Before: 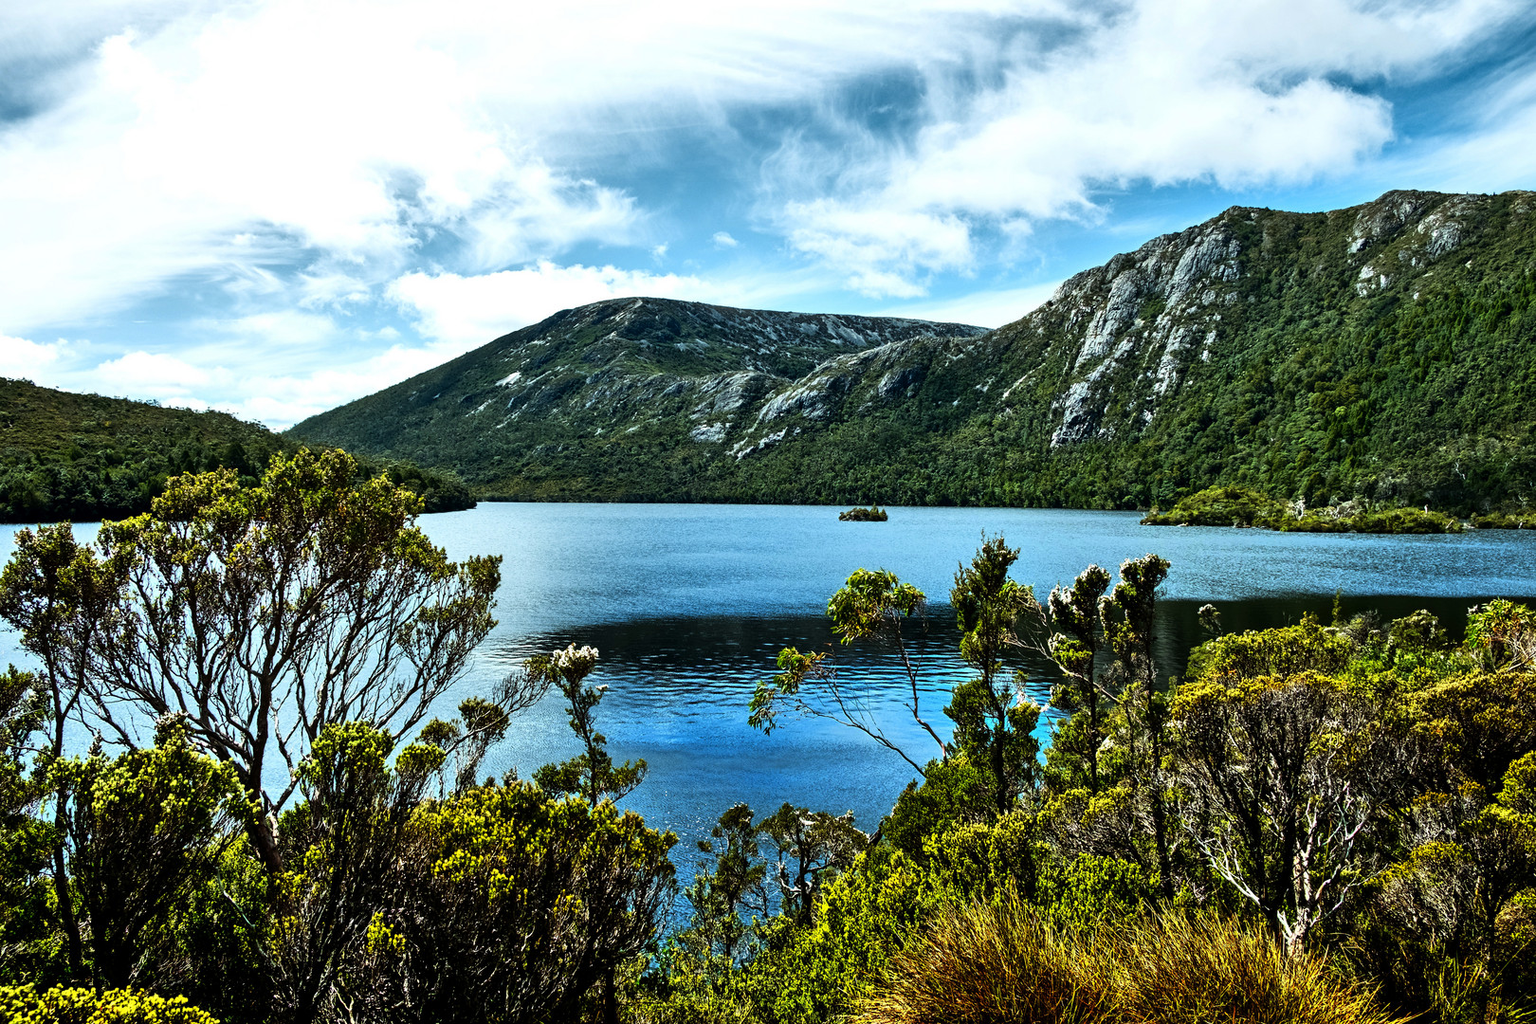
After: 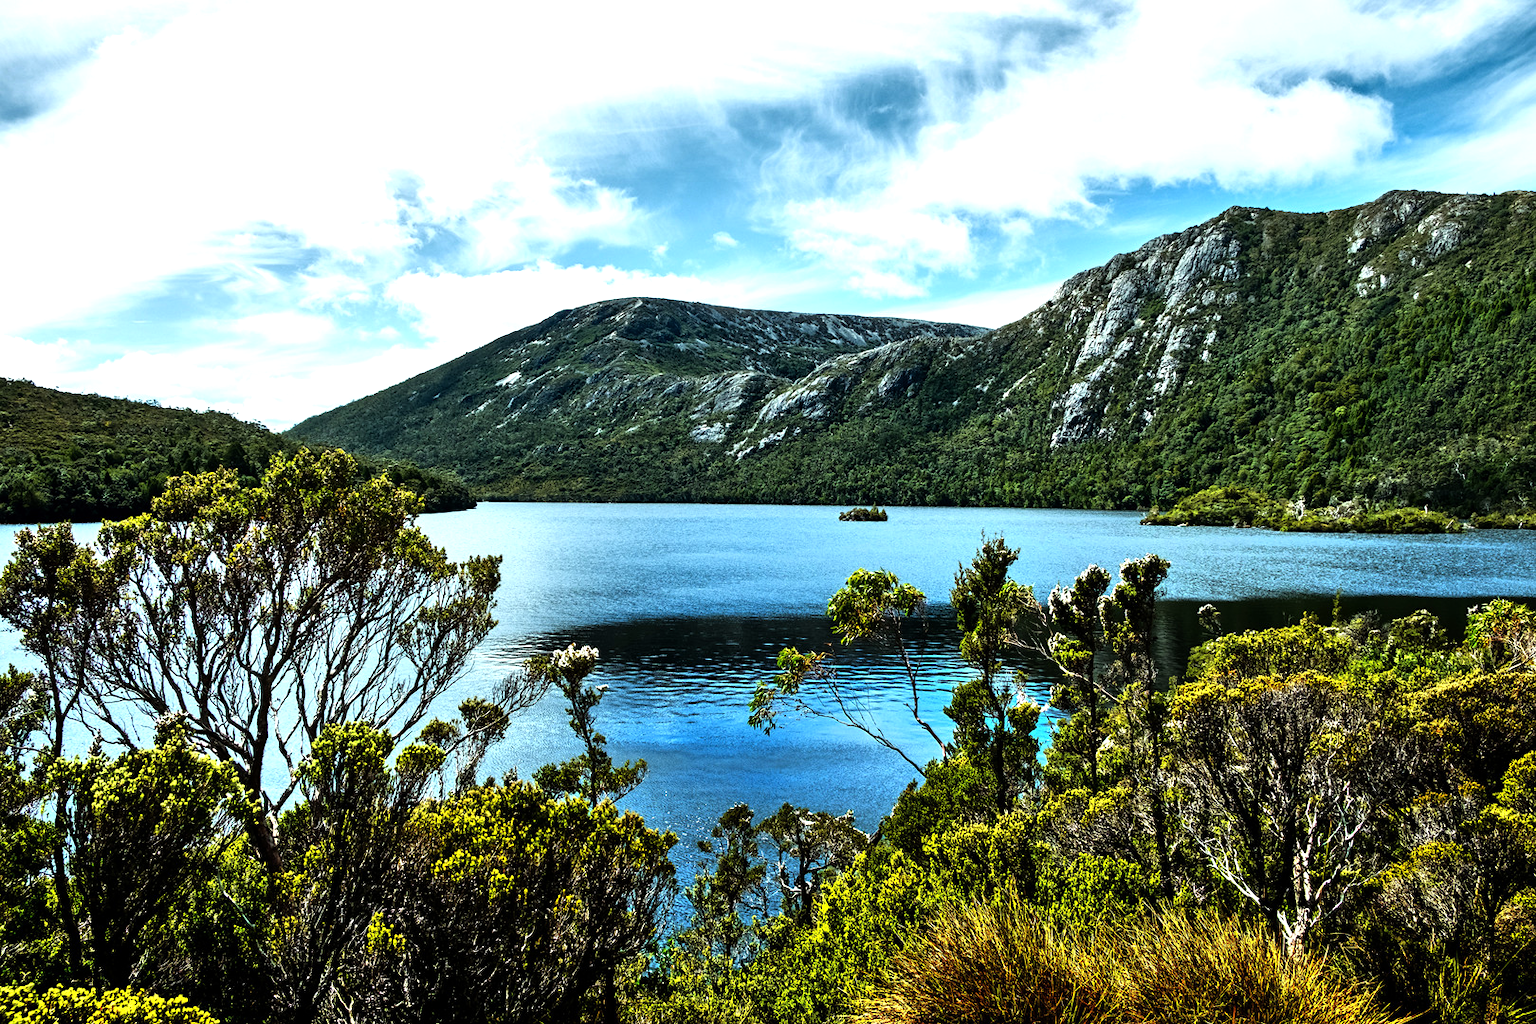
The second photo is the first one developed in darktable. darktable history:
tone equalizer: -8 EV -0.454 EV, -7 EV -0.378 EV, -6 EV -0.341 EV, -5 EV -0.186 EV, -3 EV 0.252 EV, -2 EV 0.324 EV, -1 EV 0.365 EV, +0 EV 0.407 EV
